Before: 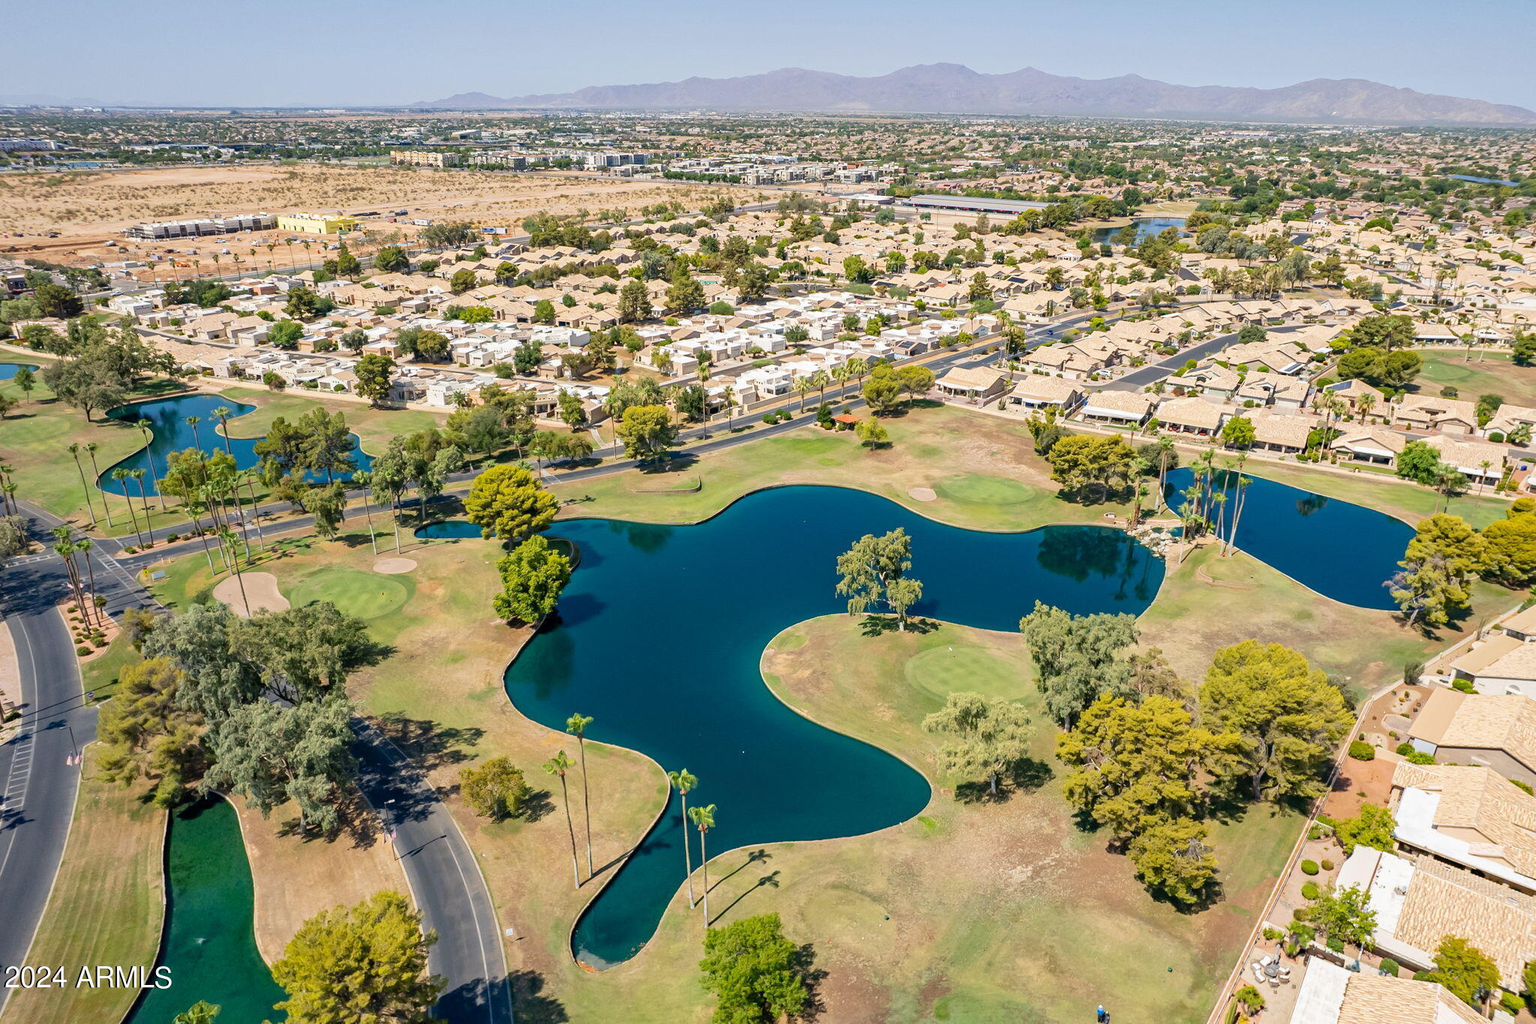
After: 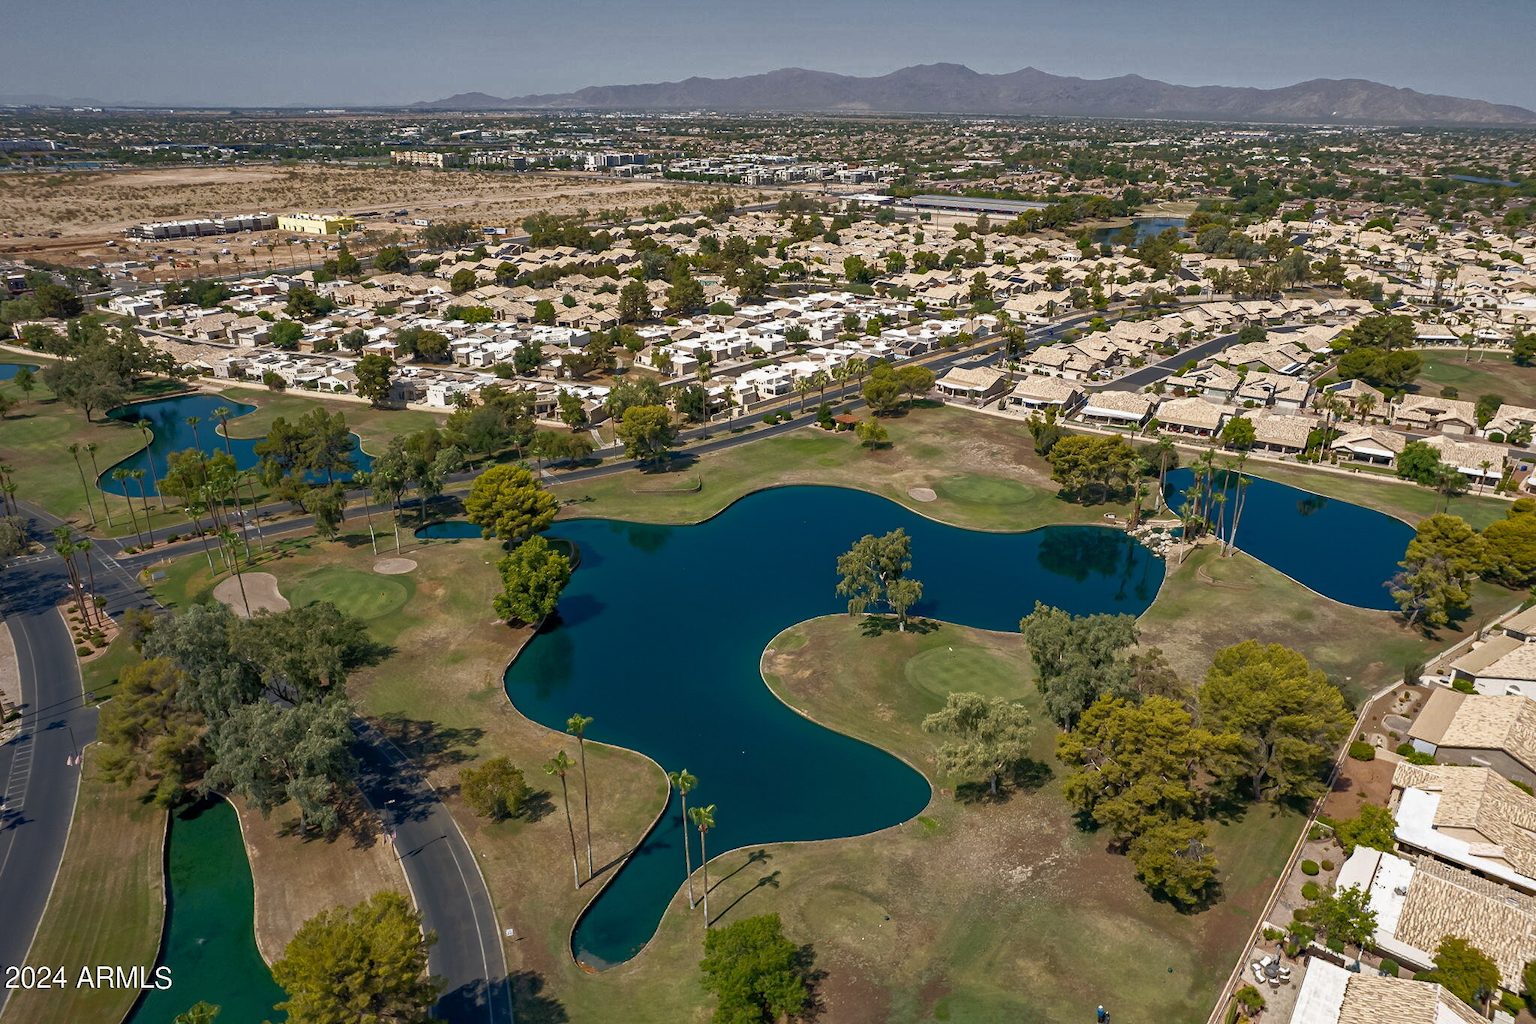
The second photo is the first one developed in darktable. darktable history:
base curve: curves: ch0 [(0, 0) (0.564, 0.291) (0.802, 0.731) (1, 1)]
rgb curve: curves: ch0 [(0, 0) (0.053, 0.068) (0.122, 0.128) (1, 1)]
